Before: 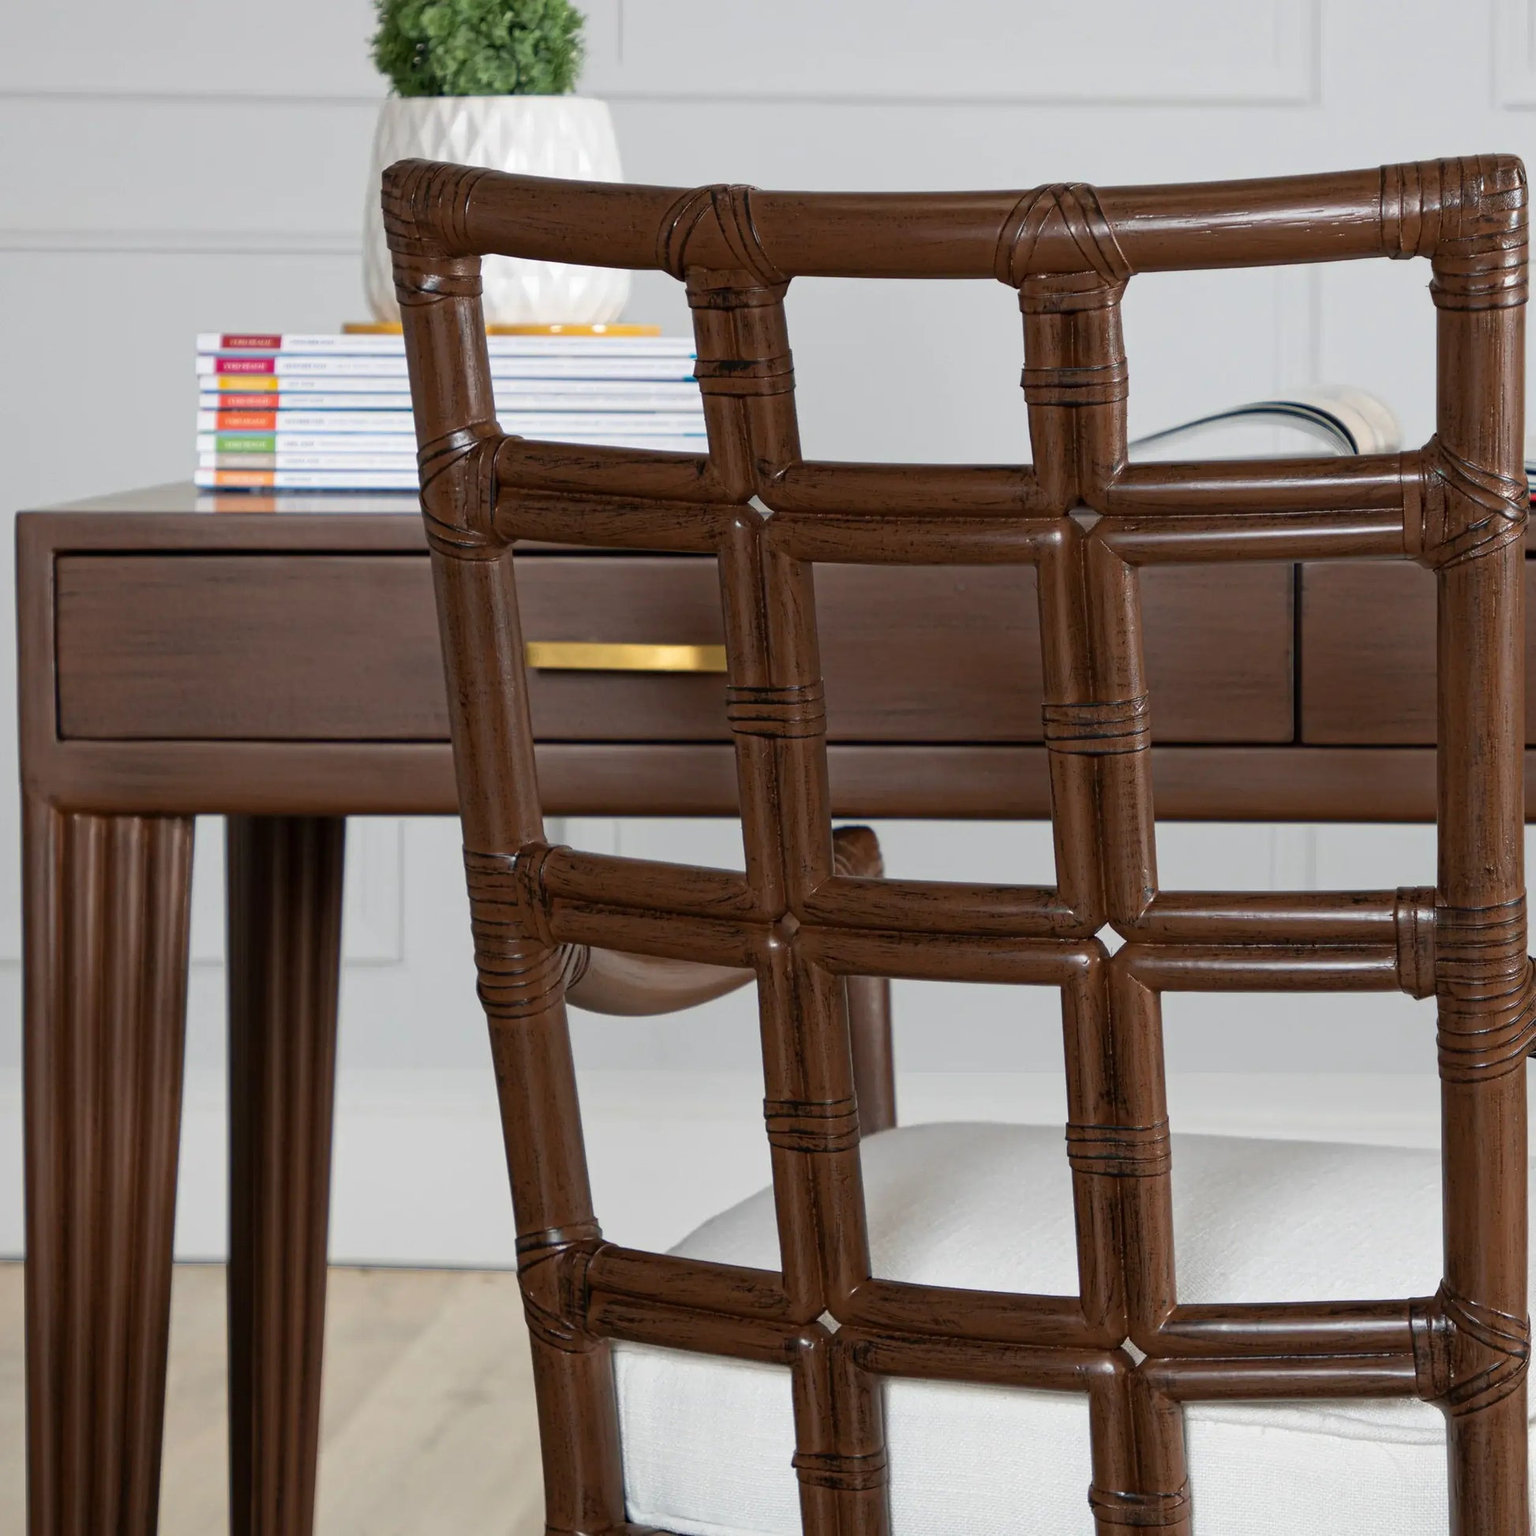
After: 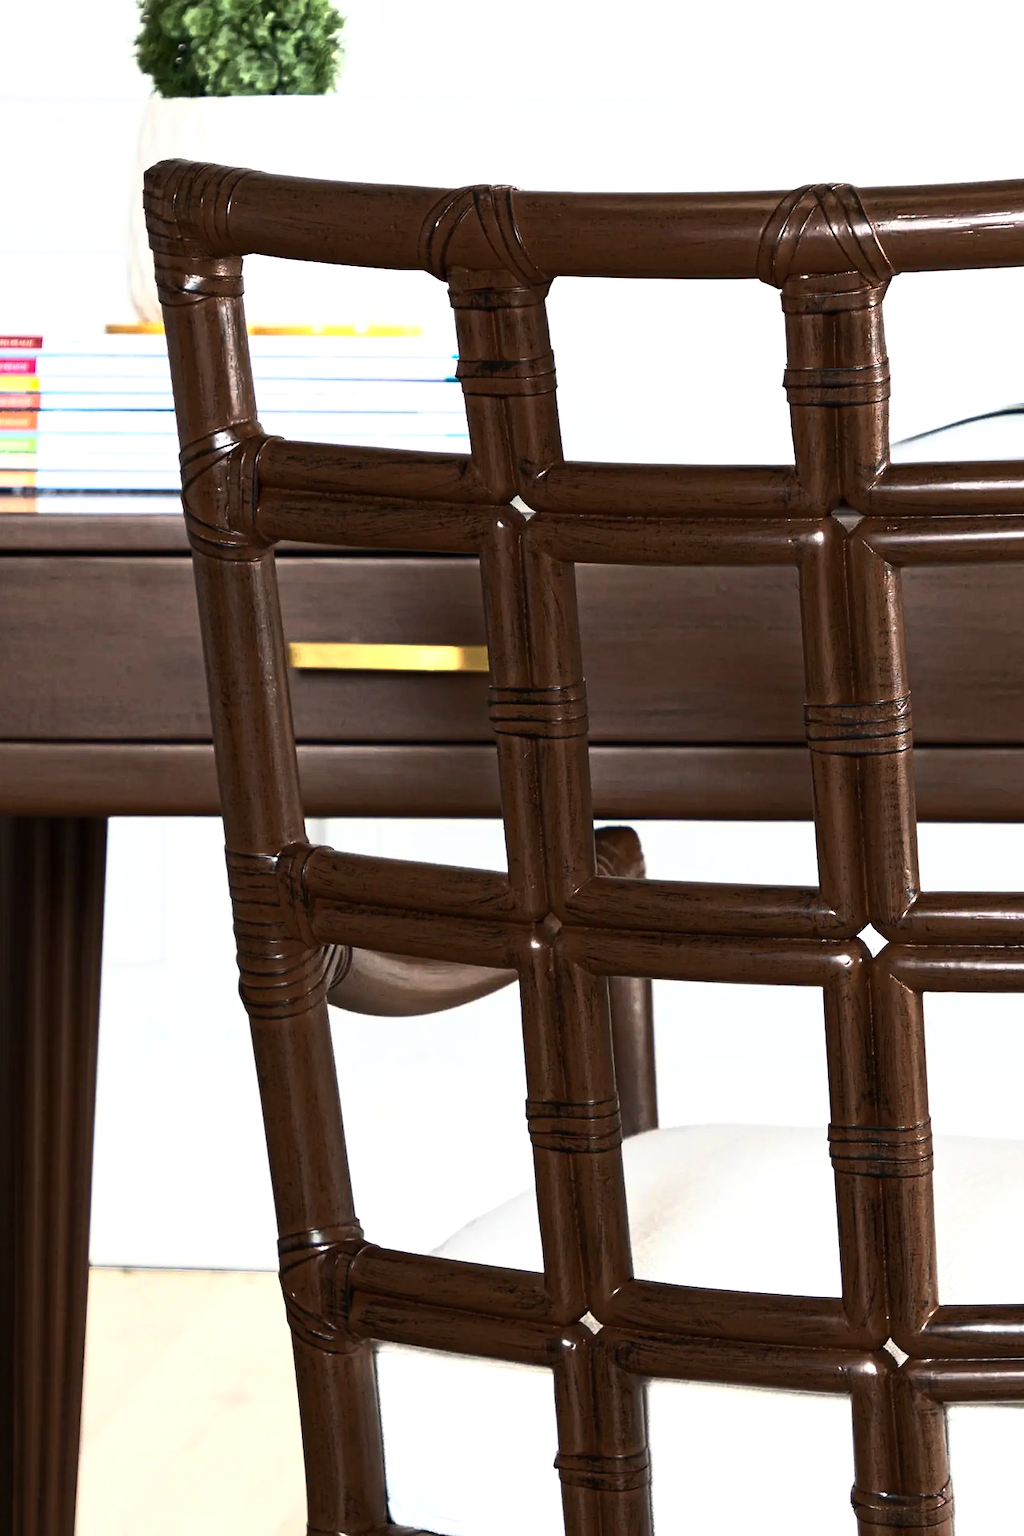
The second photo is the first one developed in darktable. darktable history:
crop and rotate: left 15.546%, right 17.787%
exposure: black level correction 0, exposure 0.953 EV, compensate exposure bias true, compensate highlight preservation false
tone curve: curves: ch0 [(0, 0) (0.56, 0.467) (0.846, 0.934) (1, 1)]
